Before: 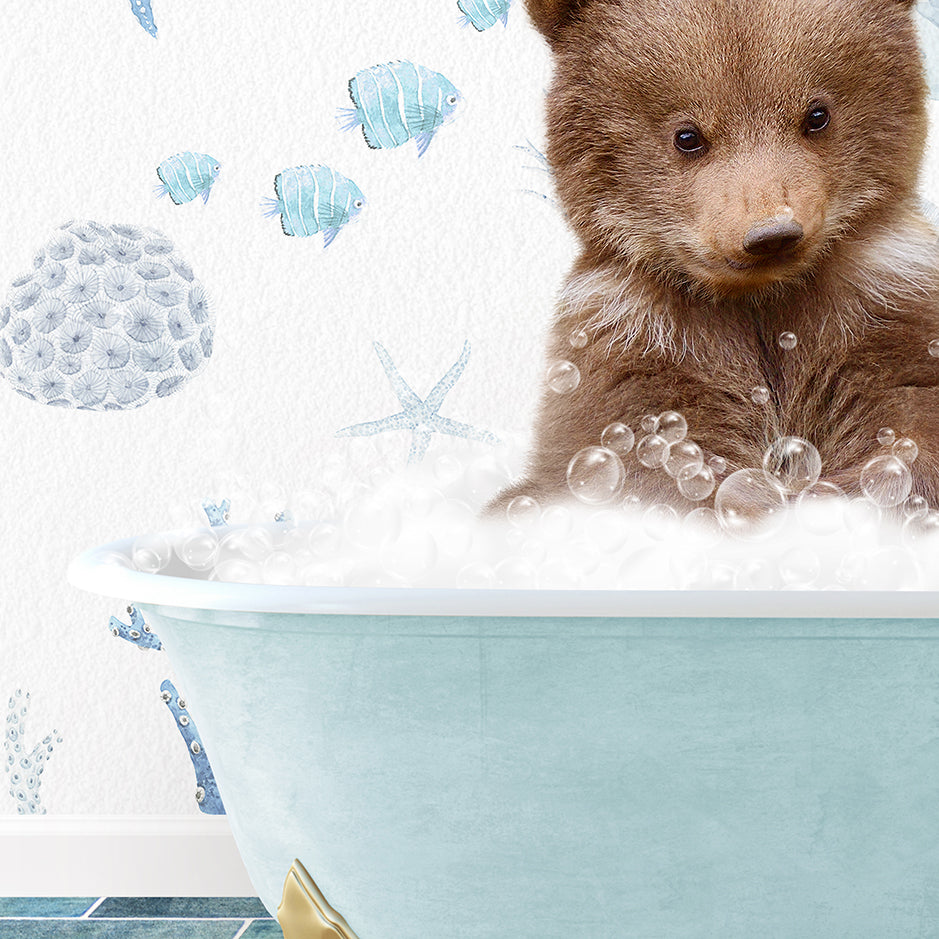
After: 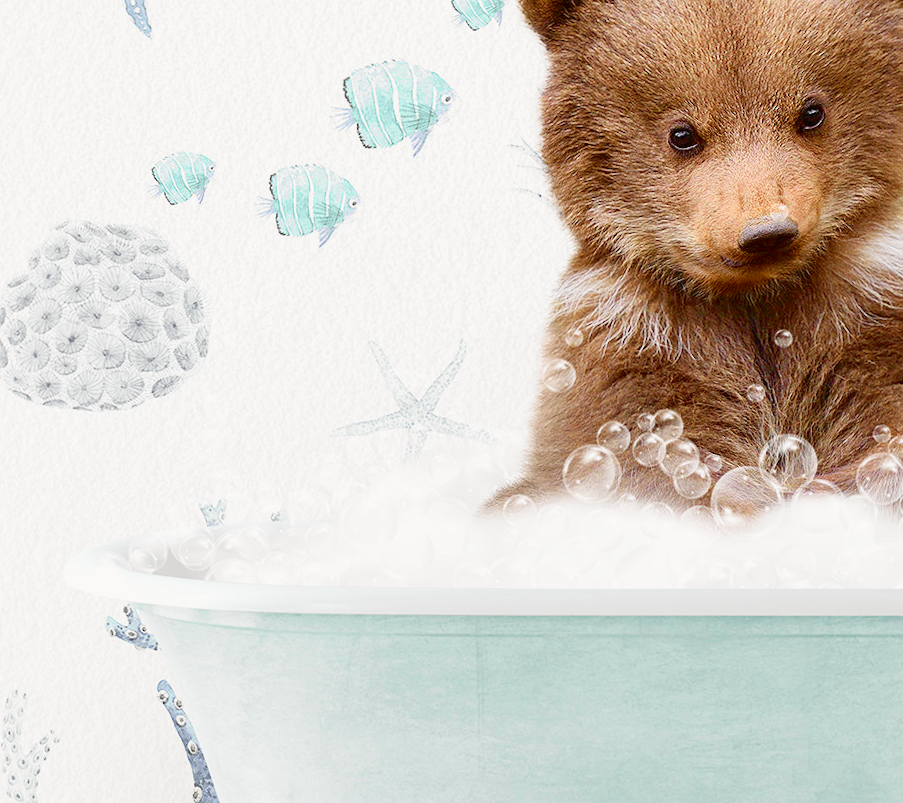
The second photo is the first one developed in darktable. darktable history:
tone curve: curves: ch0 [(0, 0.008) (0.107, 0.083) (0.283, 0.287) (0.461, 0.498) (0.64, 0.691) (0.822, 0.869) (0.998, 0.978)]; ch1 [(0, 0) (0.323, 0.339) (0.438, 0.422) (0.473, 0.487) (0.502, 0.502) (0.527, 0.53) (0.561, 0.583) (0.608, 0.629) (0.669, 0.704) (0.859, 0.899) (1, 1)]; ch2 [(0, 0) (0.33, 0.347) (0.421, 0.456) (0.473, 0.498) (0.502, 0.504) (0.522, 0.524) (0.549, 0.567) (0.585, 0.627) (0.676, 0.724) (1, 1)], color space Lab, independent channels, preserve colors none
crop and rotate: angle 0.2°, left 0.275%, right 3.127%, bottom 14.18%
